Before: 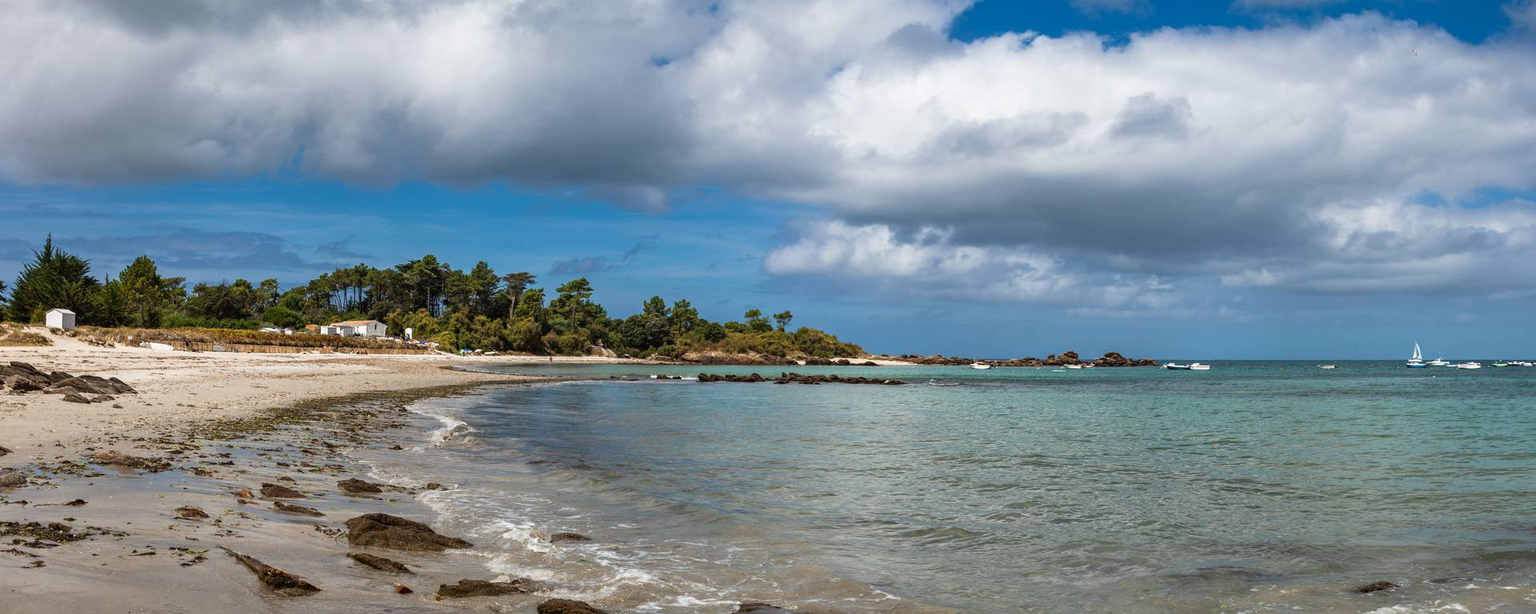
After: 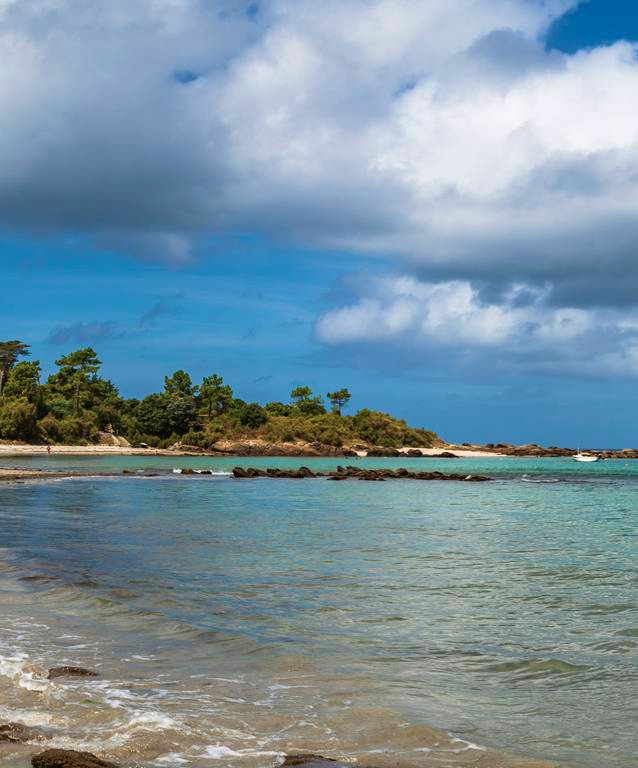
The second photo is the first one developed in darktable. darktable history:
crop: left 33.36%, right 33.36%
velvia: strength 45%
tone equalizer: on, module defaults
